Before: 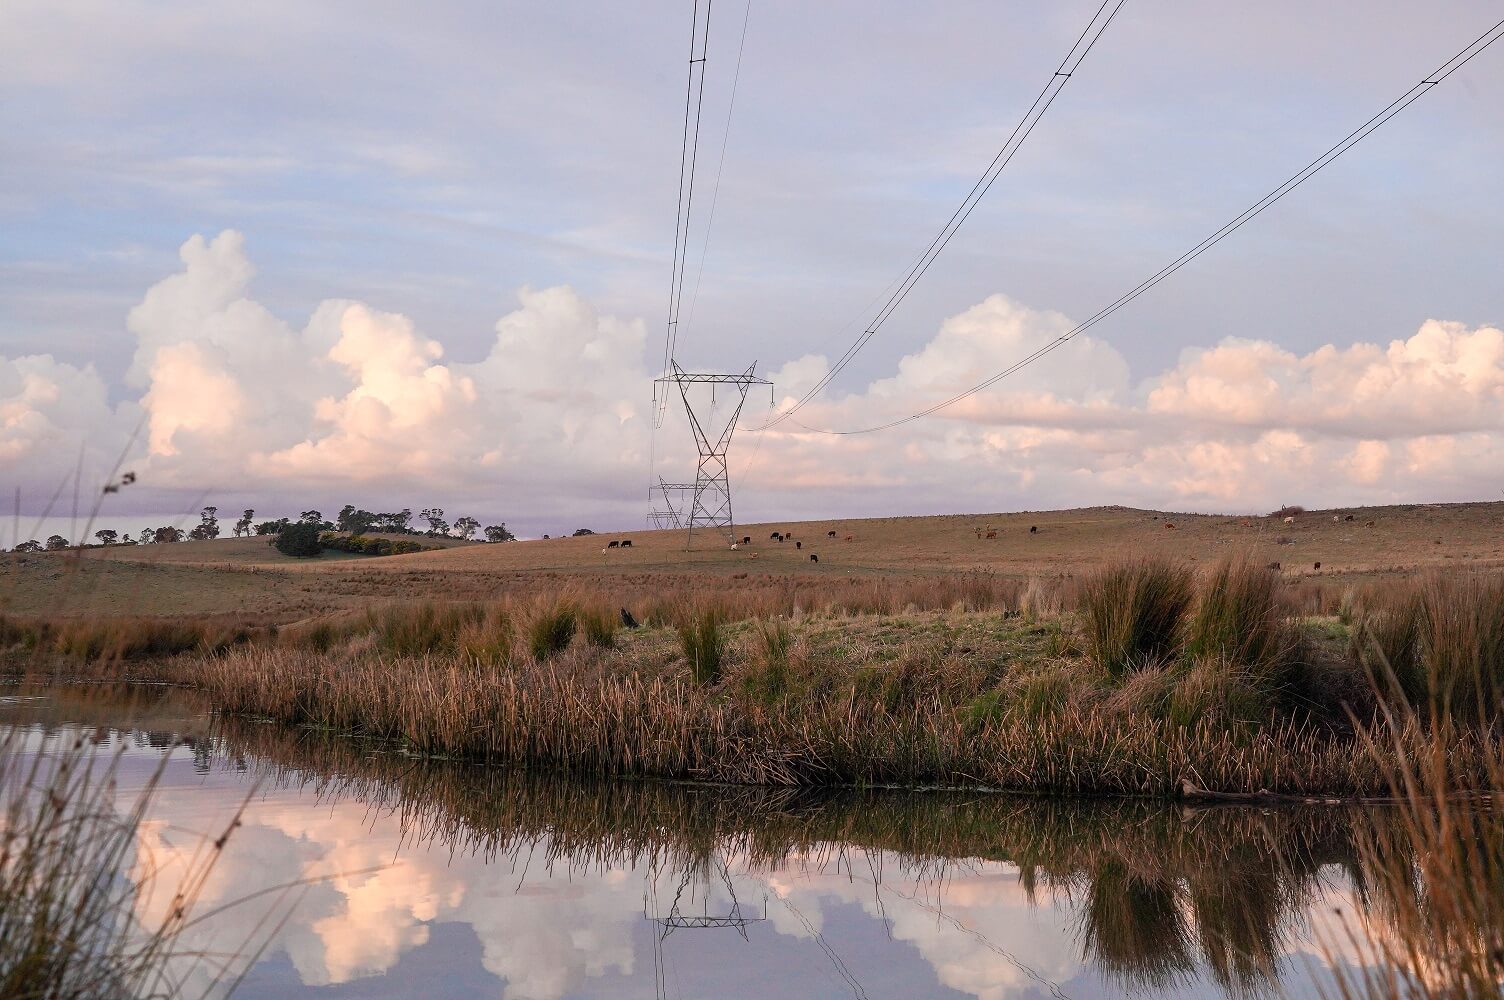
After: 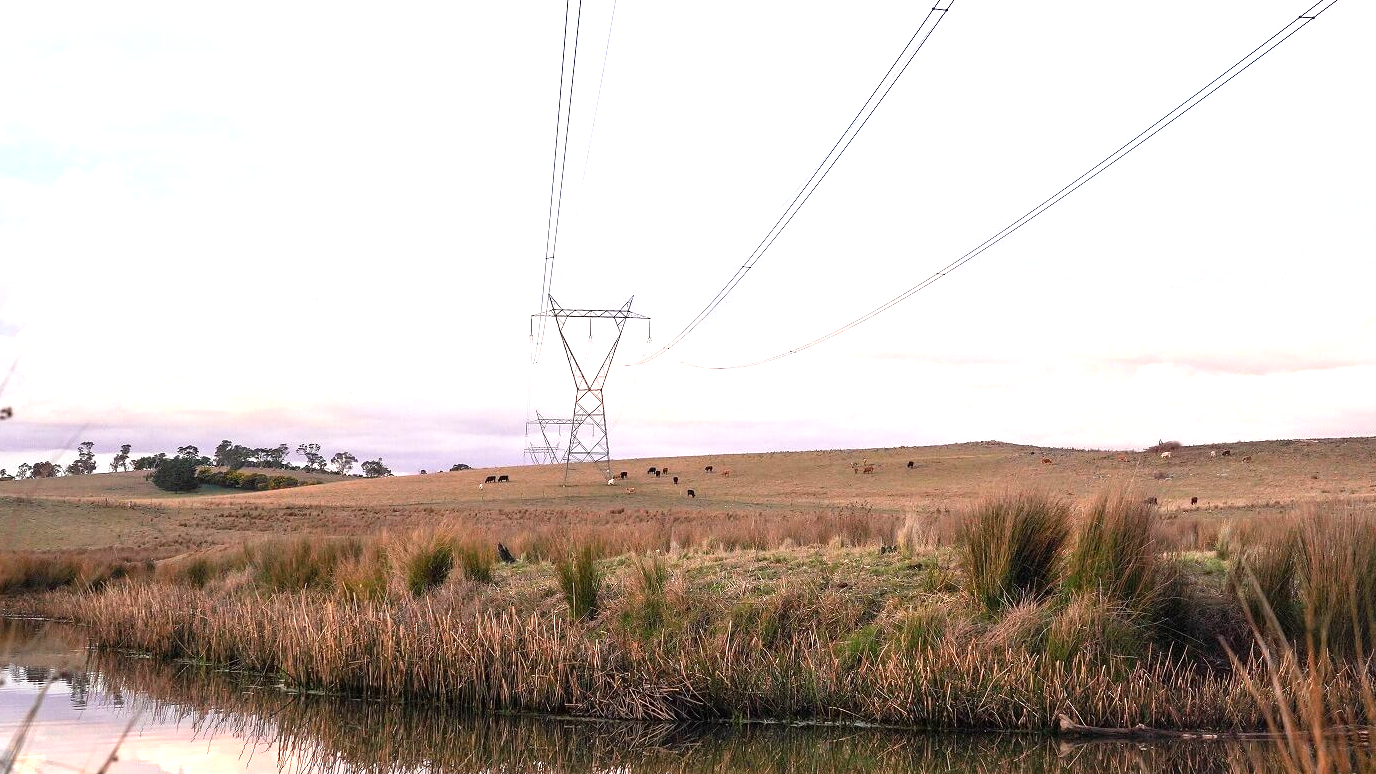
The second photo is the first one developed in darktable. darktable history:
crop: left 8.198%, top 6.594%, bottom 15.33%
exposure: black level correction 0, exposure 1.103 EV, compensate highlight preservation false
